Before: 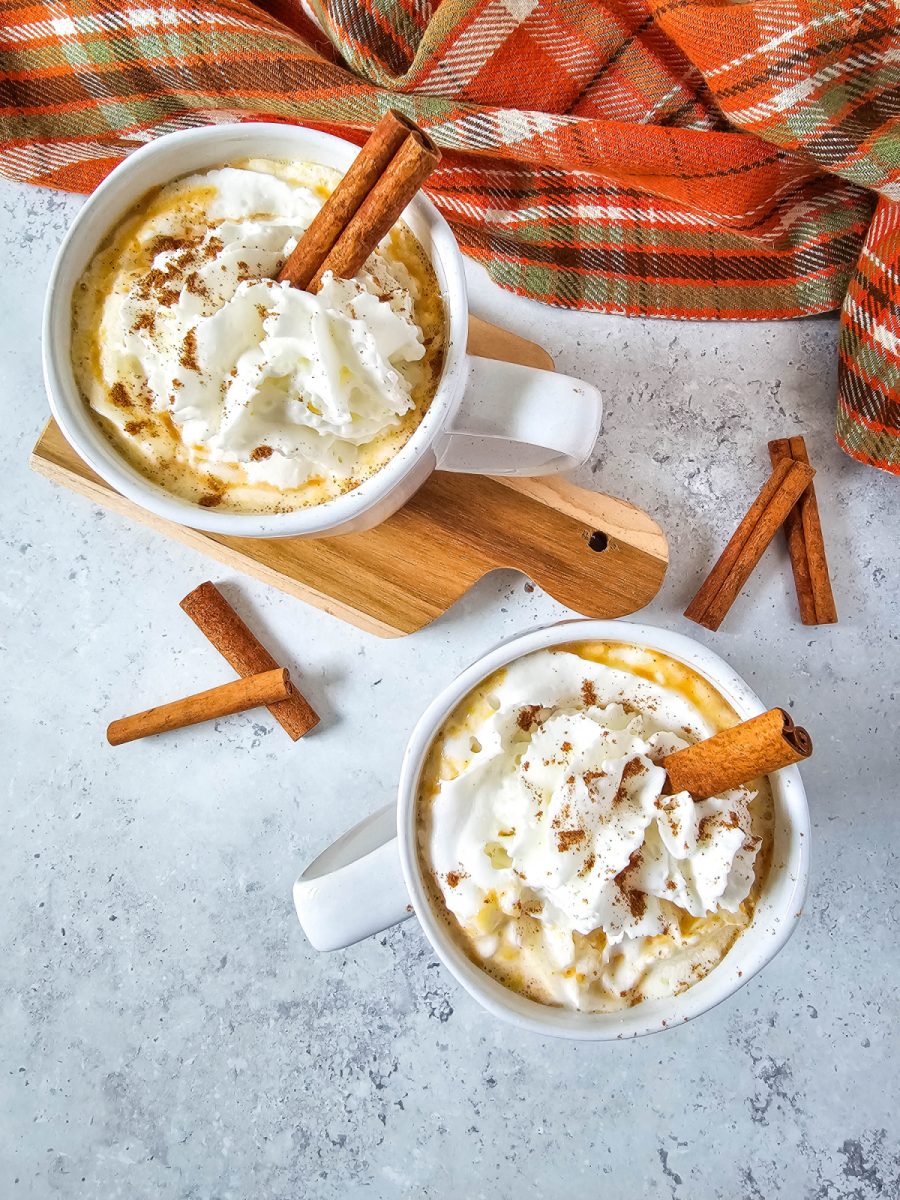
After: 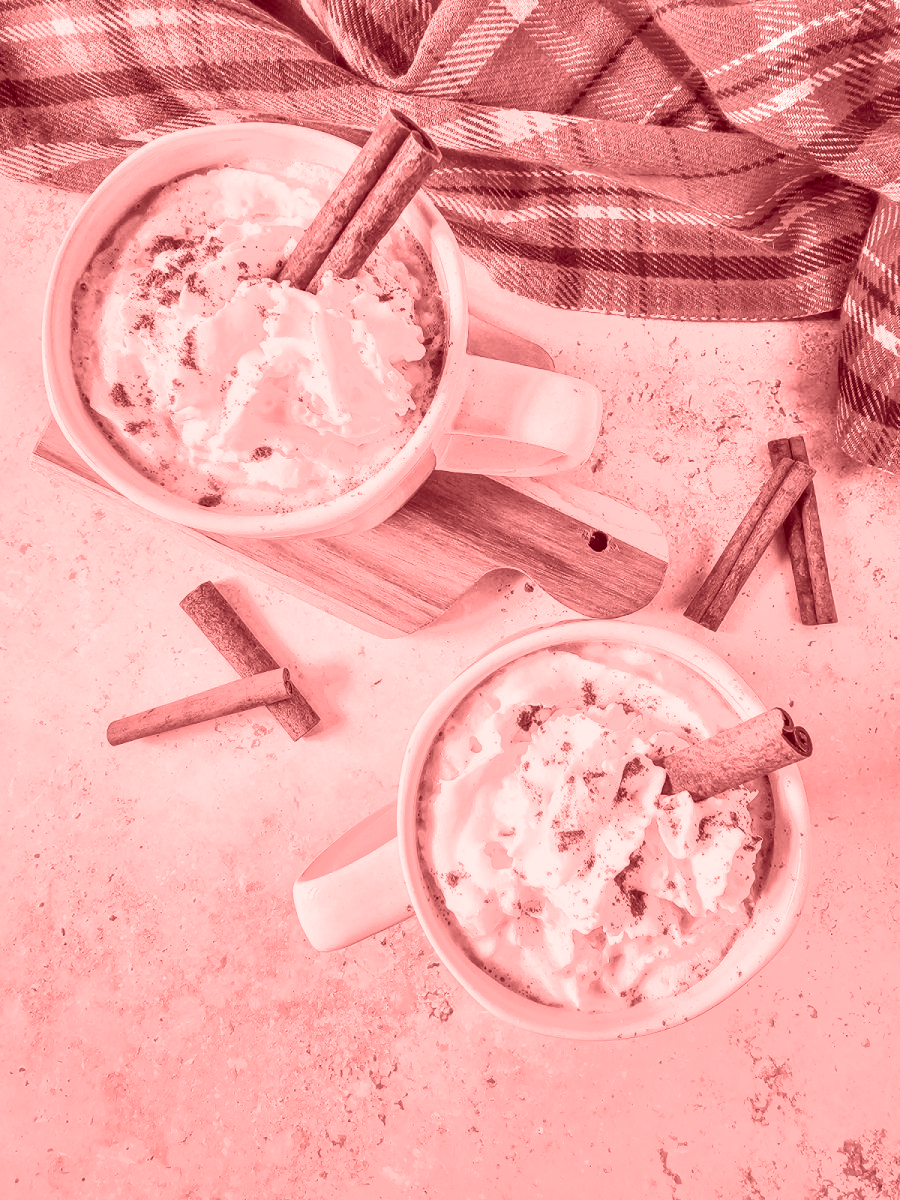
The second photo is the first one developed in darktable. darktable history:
colorize: saturation 60%, source mix 100%
tone equalizer: -7 EV -0.63 EV, -6 EV 1 EV, -5 EV -0.45 EV, -4 EV 0.43 EV, -3 EV 0.41 EV, -2 EV 0.15 EV, -1 EV -0.15 EV, +0 EV -0.39 EV, smoothing diameter 25%, edges refinement/feathering 10, preserve details guided filter
local contrast: on, module defaults
